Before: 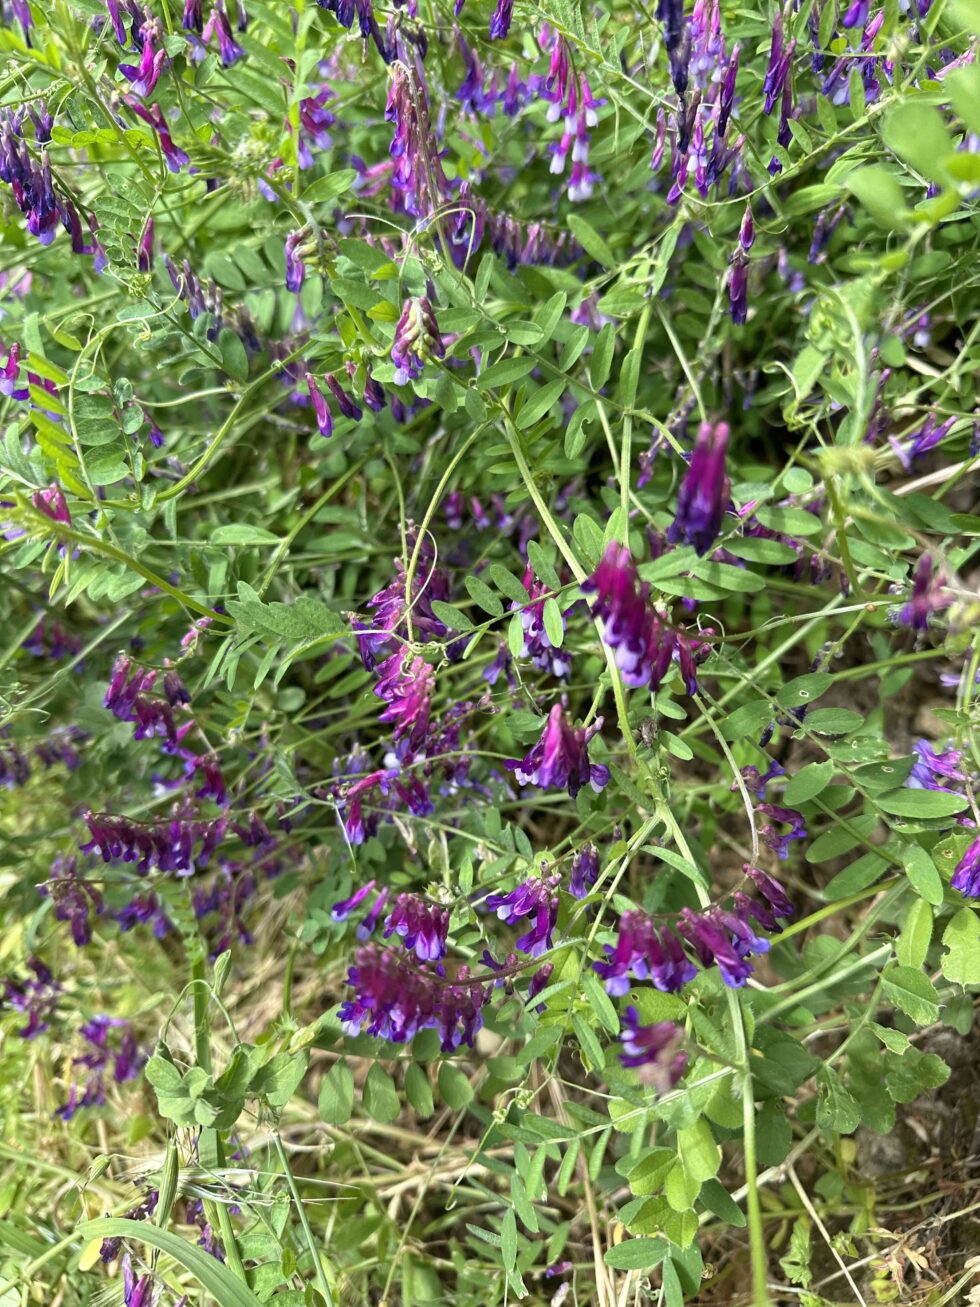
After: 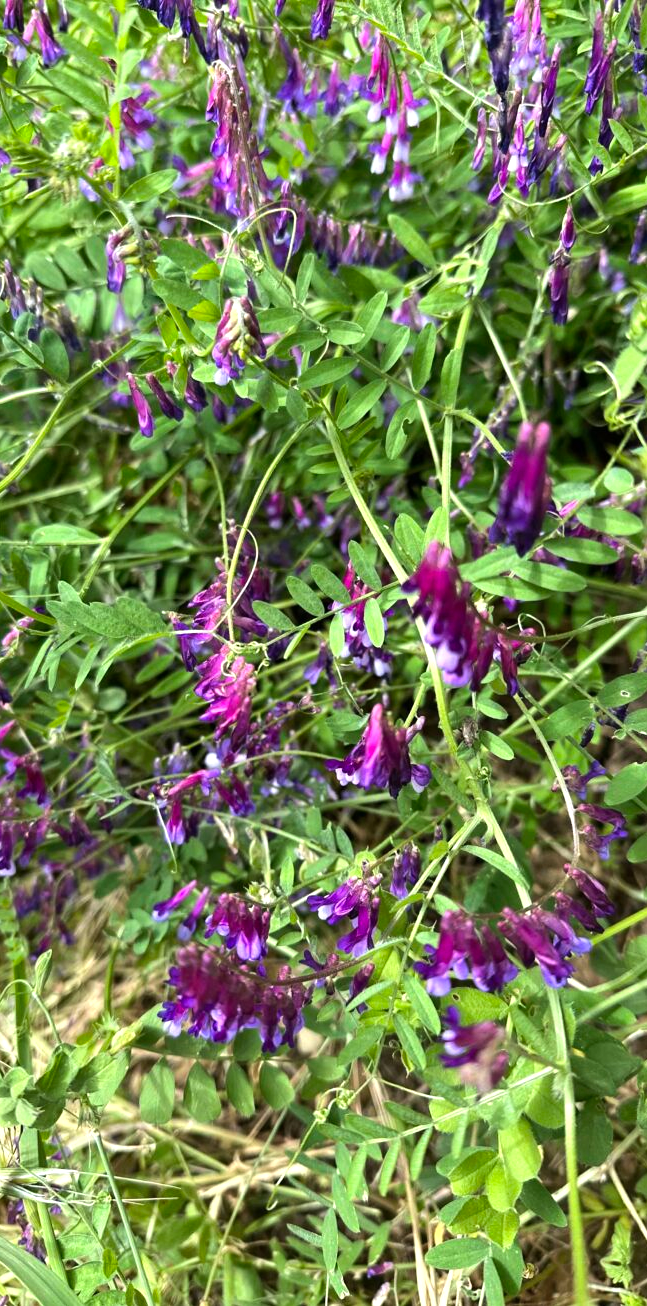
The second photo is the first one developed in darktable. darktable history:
white balance: emerald 1
tone equalizer: -8 EV -0.417 EV, -7 EV -0.389 EV, -6 EV -0.333 EV, -5 EV -0.222 EV, -3 EV 0.222 EV, -2 EV 0.333 EV, -1 EV 0.389 EV, +0 EV 0.417 EV, edges refinement/feathering 500, mask exposure compensation -1.57 EV, preserve details no
crop and rotate: left 18.442%, right 15.508%
